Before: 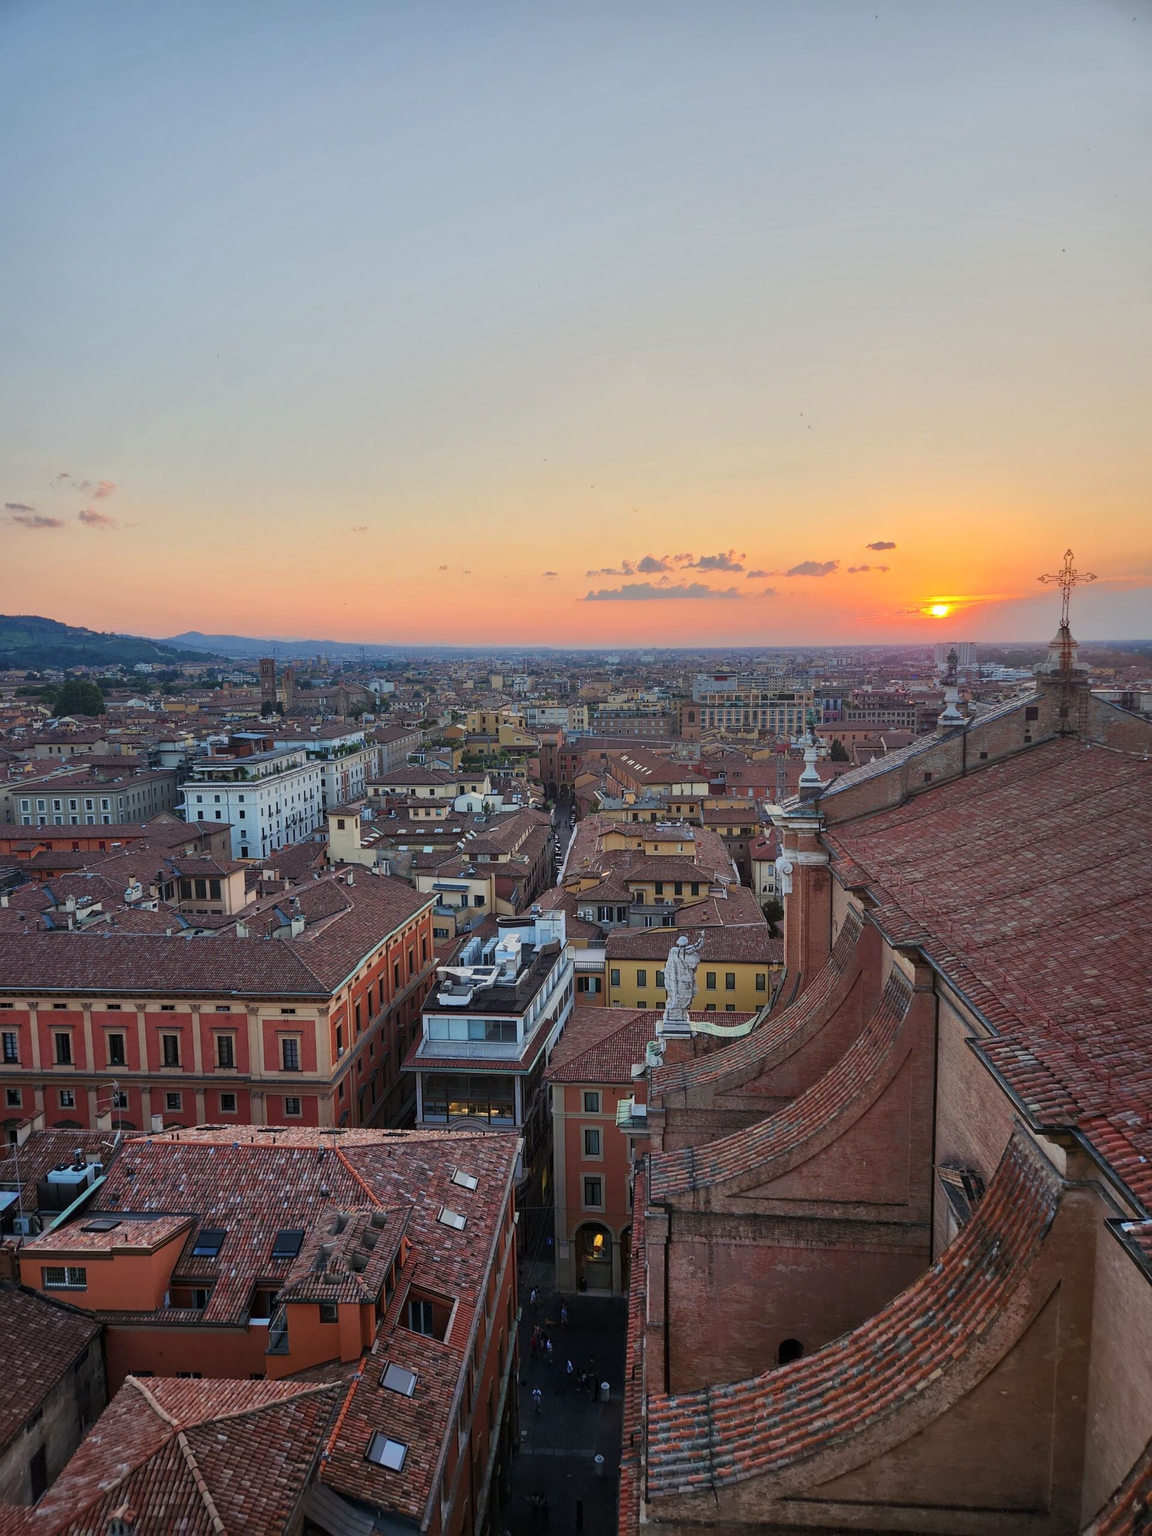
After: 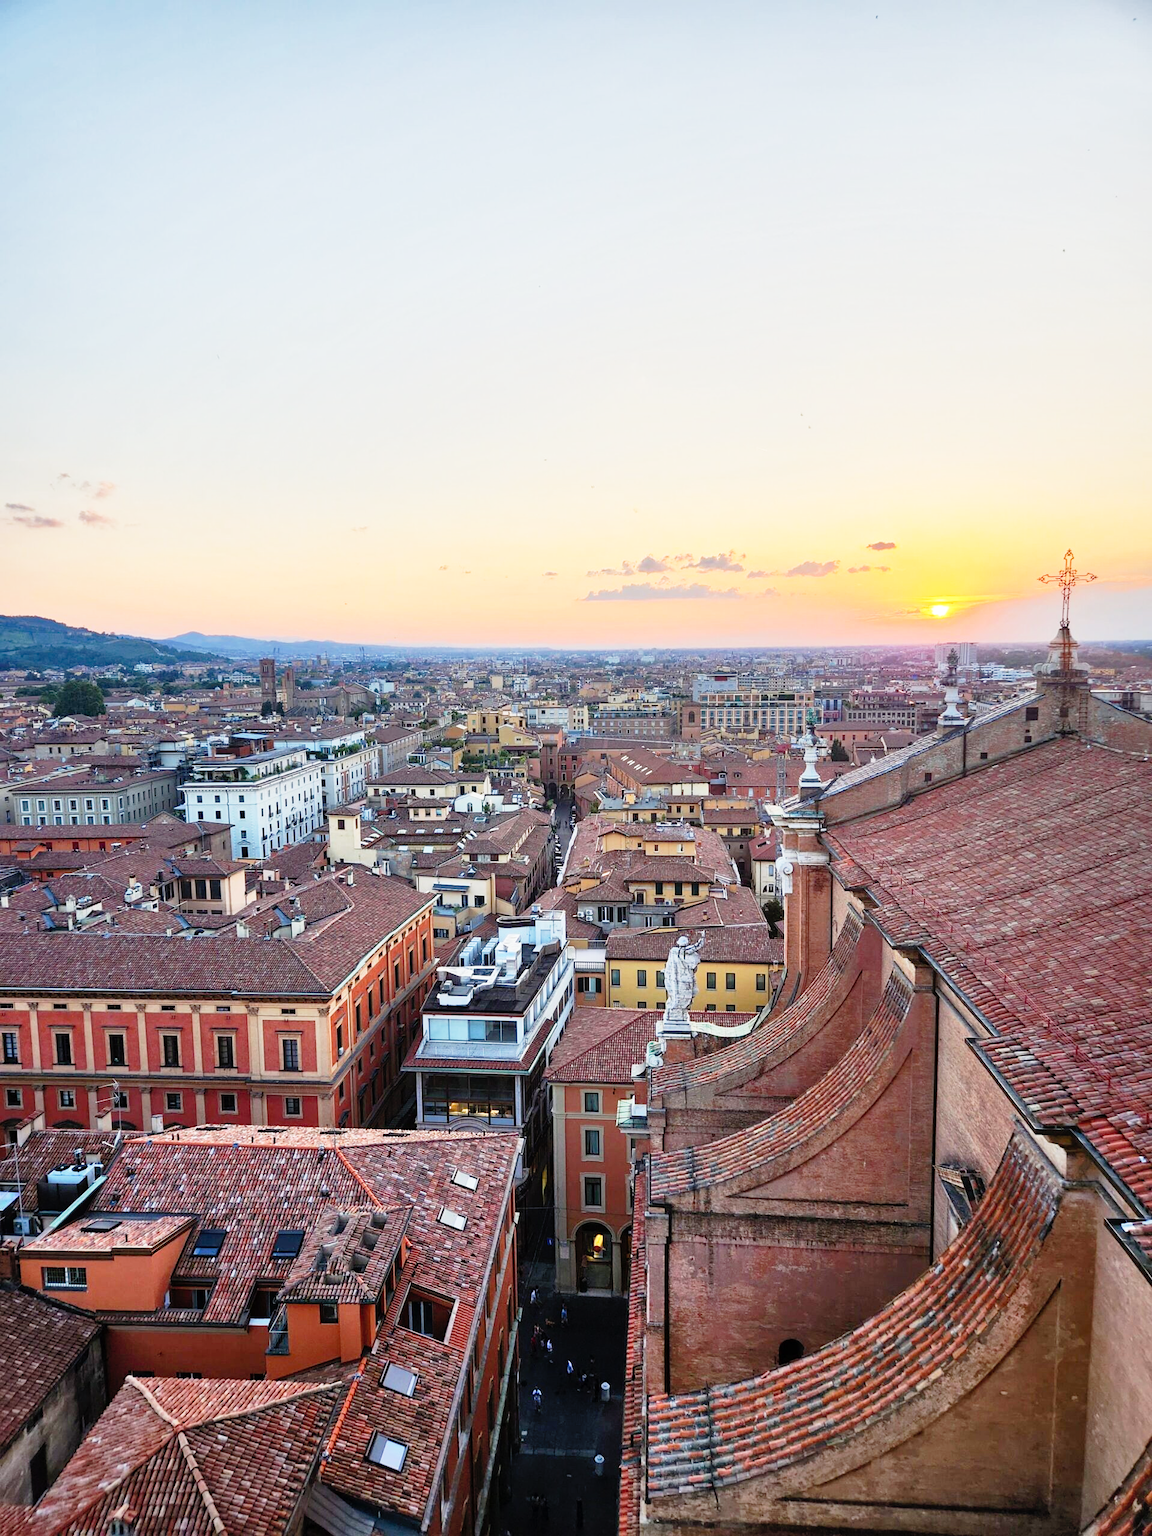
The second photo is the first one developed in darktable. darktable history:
shadows and highlights: shadows 37.27, highlights -28.18, soften with gaussian
base curve: curves: ch0 [(0, 0) (0.012, 0.01) (0.073, 0.168) (0.31, 0.711) (0.645, 0.957) (1, 1)], preserve colors none
